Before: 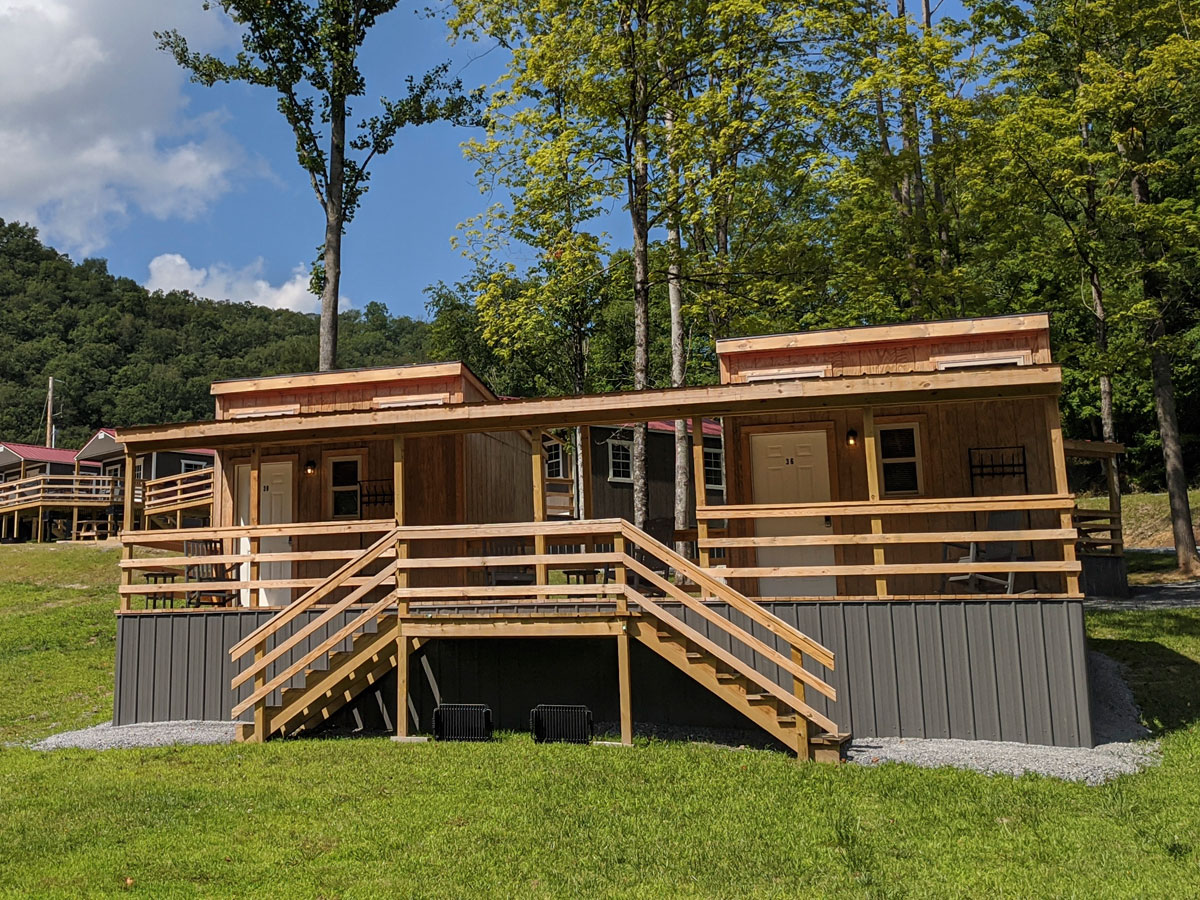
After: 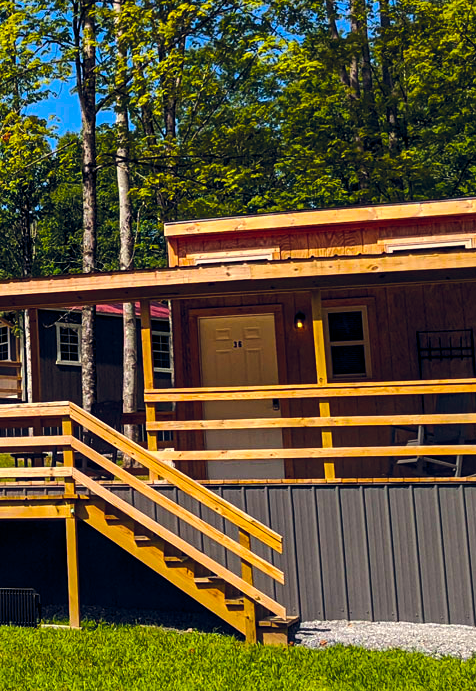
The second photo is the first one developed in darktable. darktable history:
shadows and highlights: shadows 20.37, highlights -20.44, soften with gaussian
color balance rgb: power › luminance -3.582%, power › chroma 0.547%, power › hue 38.39°, global offset › chroma 0.259%, global offset › hue 255.95°, linear chroma grading › global chroma 25.569%, perceptual saturation grading › global saturation 30.298%, perceptual brilliance grading › highlights 18.516%, perceptual brilliance grading › mid-tones 31.923%, perceptual brilliance grading › shadows -31.623%, global vibrance 20%
crop: left 46.036%, top 13.096%, right 14.134%, bottom 10.106%
